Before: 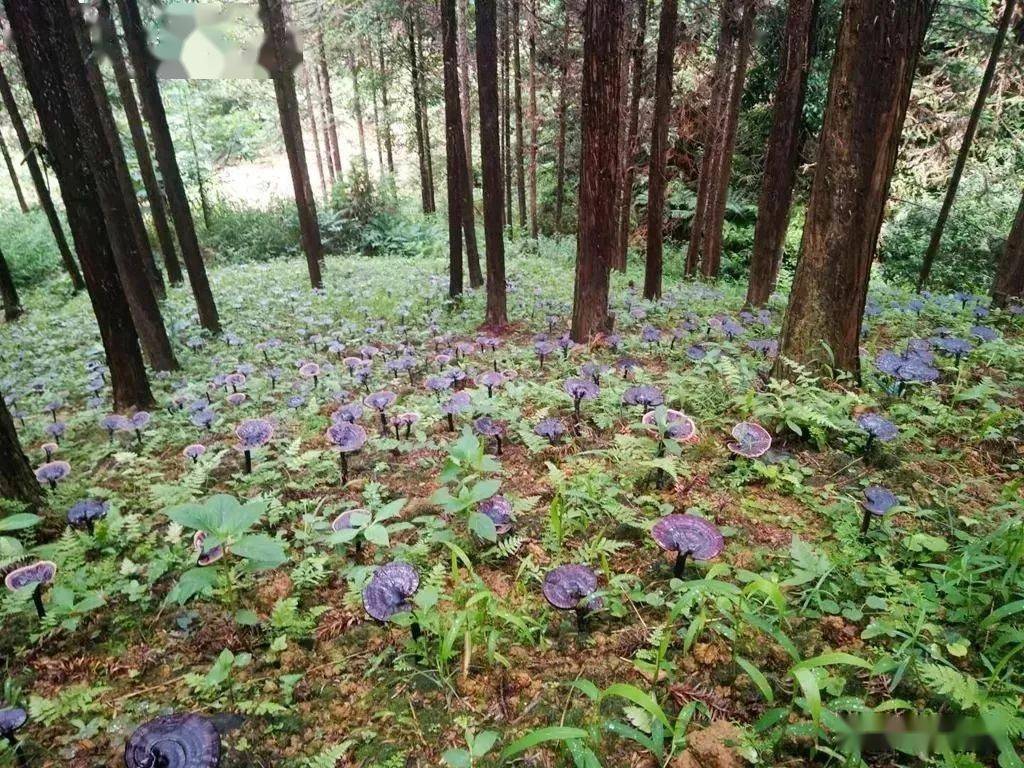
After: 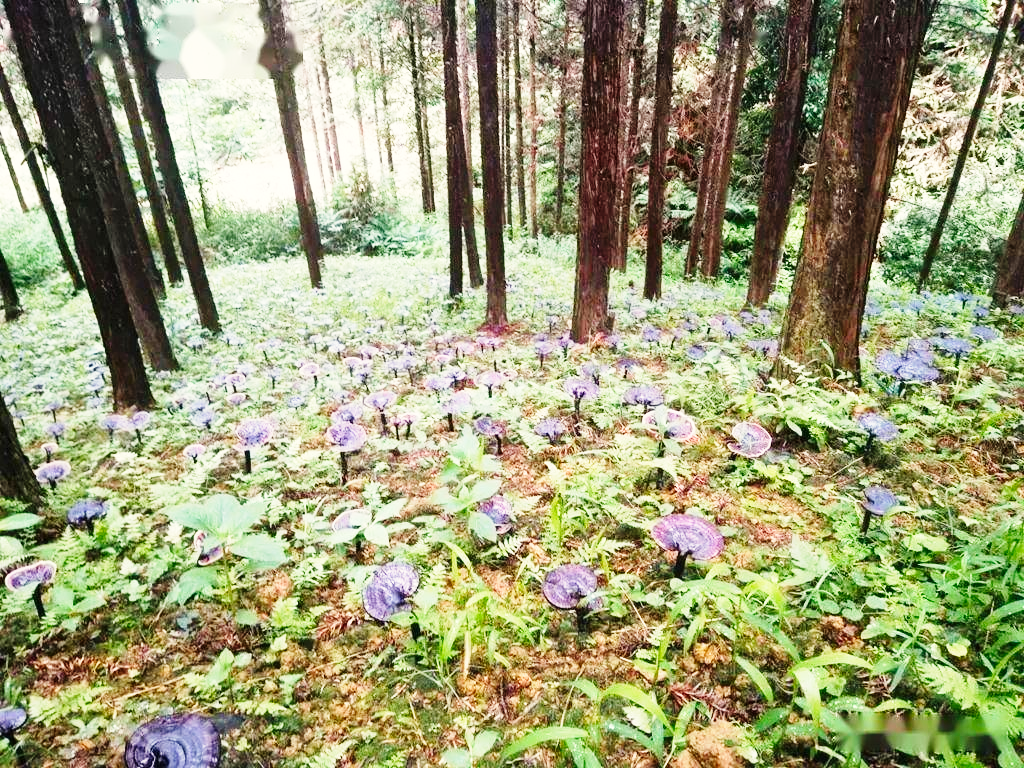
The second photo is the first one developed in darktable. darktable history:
base curve: curves: ch0 [(0, 0) (0.018, 0.026) (0.143, 0.37) (0.33, 0.731) (0.458, 0.853) (0.735, 0.965) (0.905, 0.986) (1, 1)], preserve colors none
color correction: highlights b* 3.03
